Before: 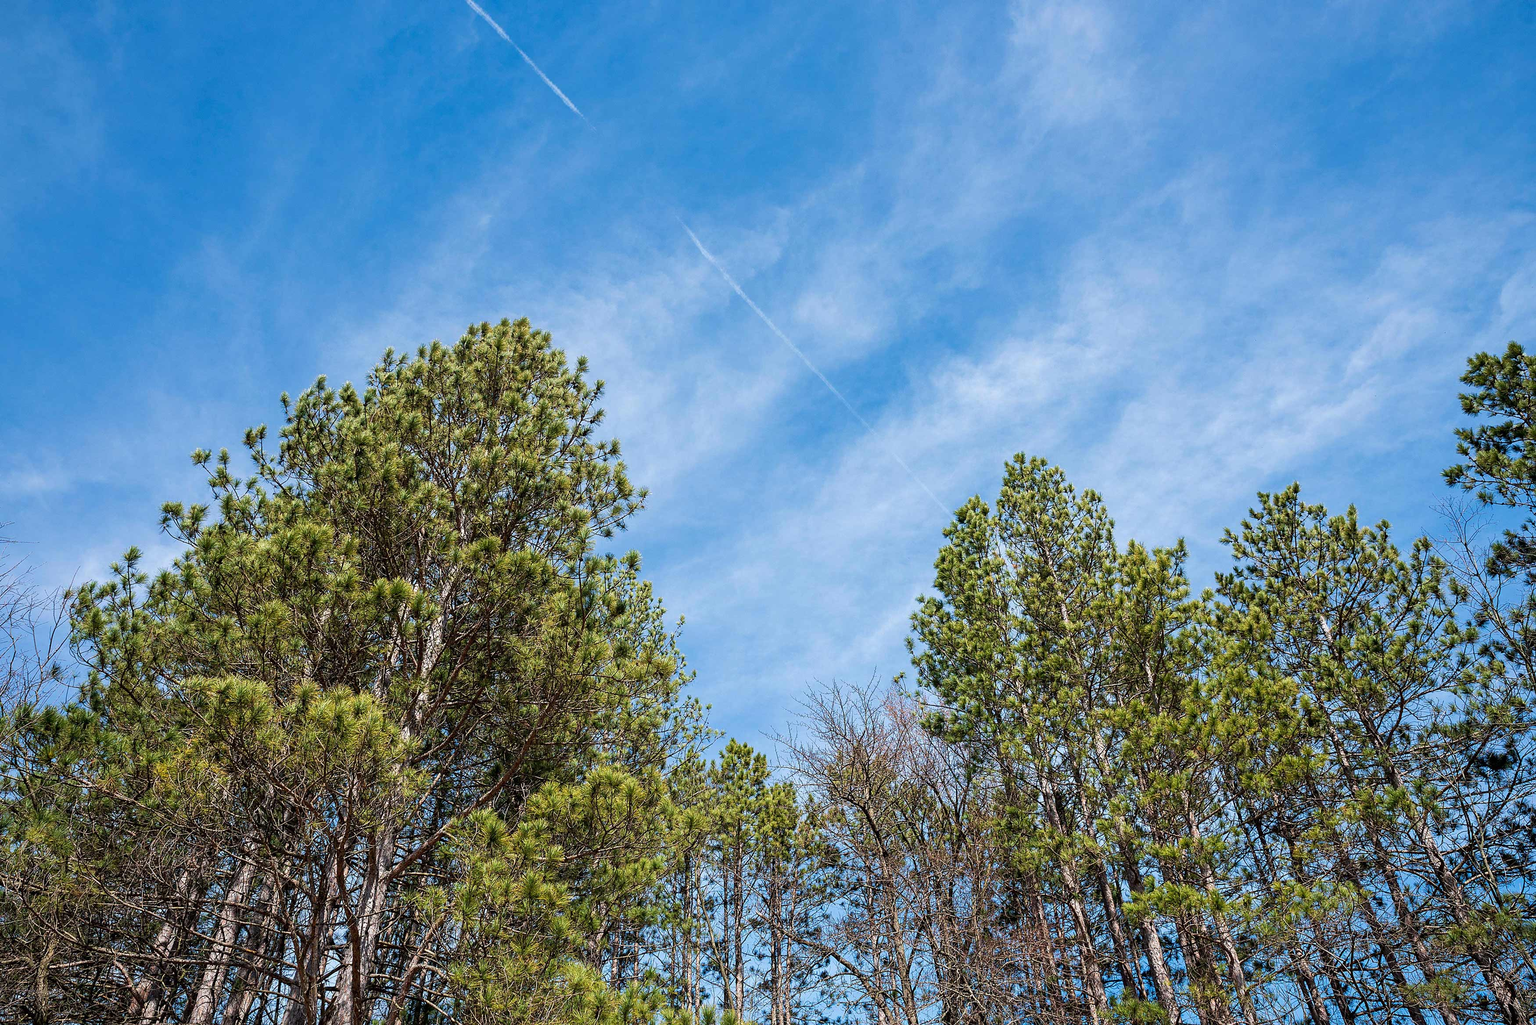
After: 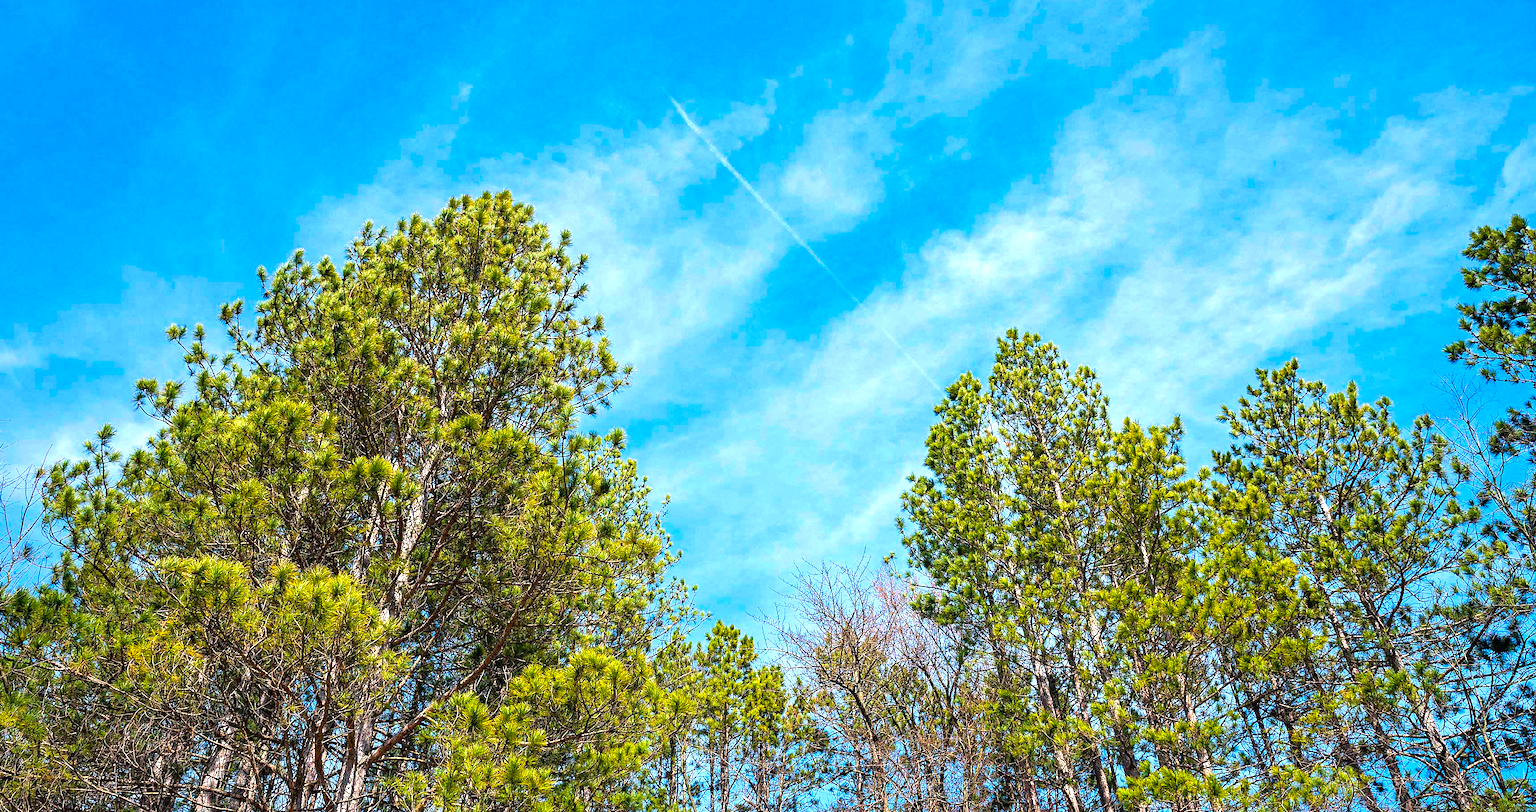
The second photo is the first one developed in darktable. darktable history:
haze removal: adaptive false
tone equalizer: on, module defaults
color balance rgb: shadows lift › chroma 2.044%, shadows lift › hue 219.31°, perceptual saturation grading › global saturation 30.934%, global vibrance 30.634%
crop and rotate: left 1.891%, top 12.87%, right 0.206%, bottom 9.535%
exposure: black level correction 0, exposure 0.698 EV, compensate exposure bias true, compensate highlight preservation false
